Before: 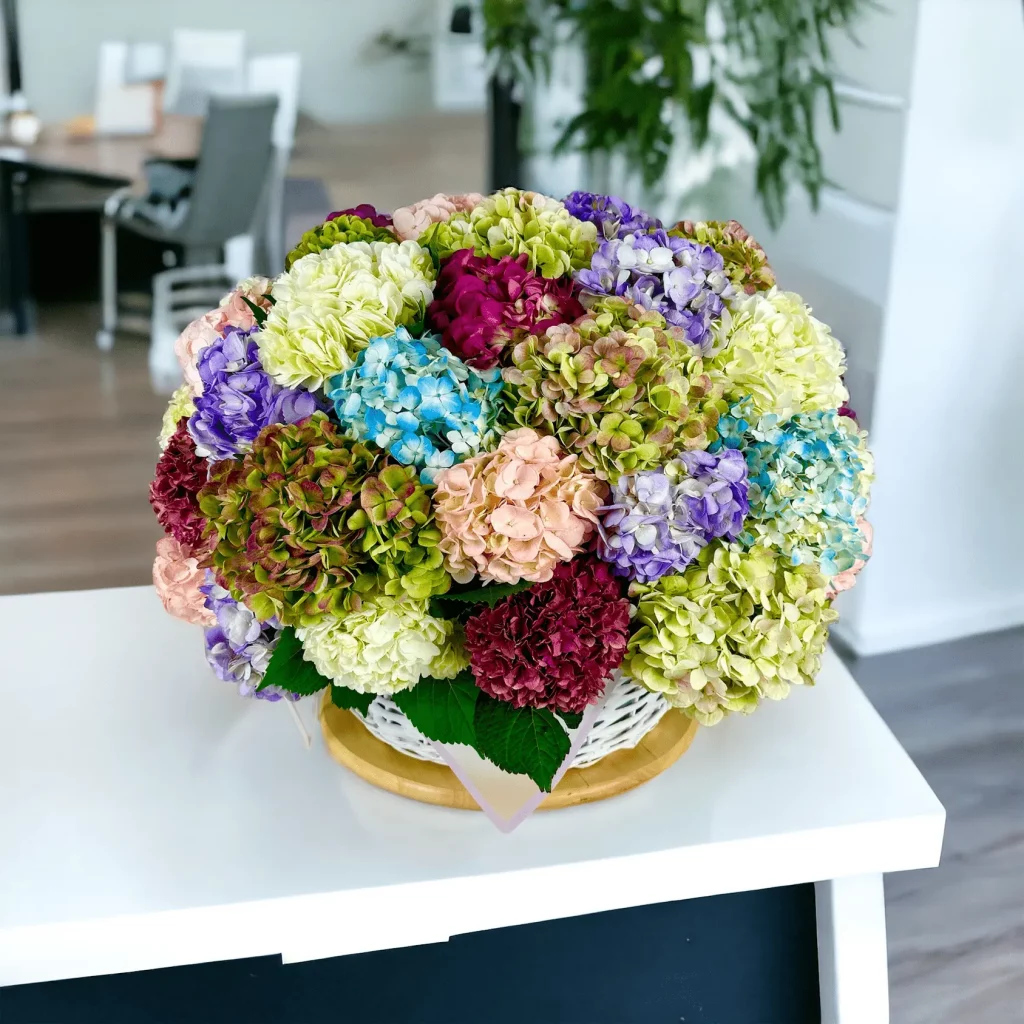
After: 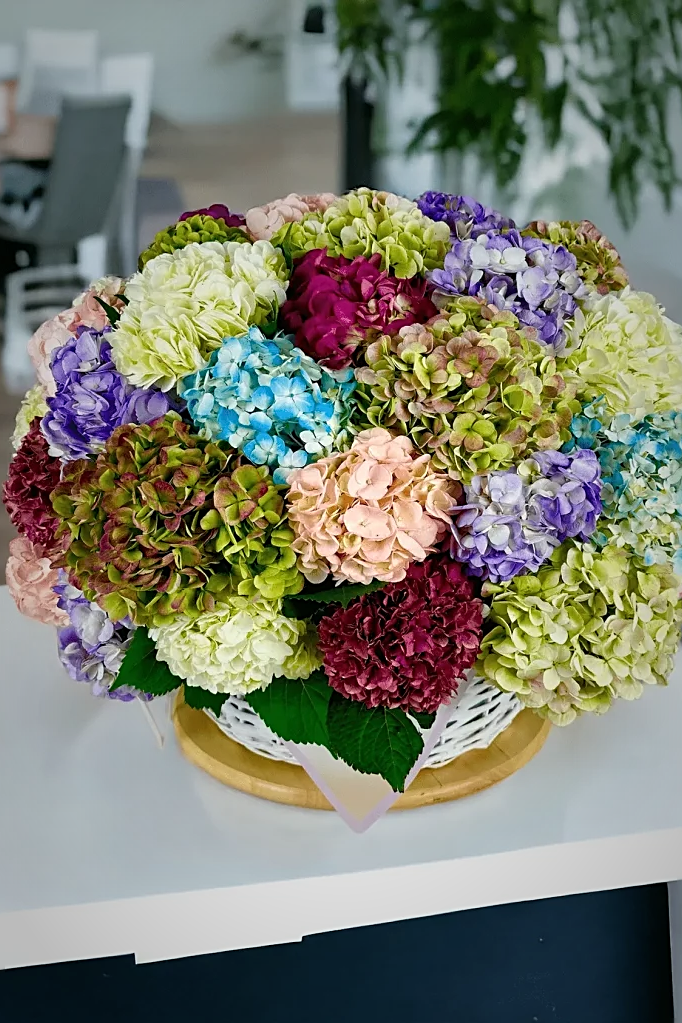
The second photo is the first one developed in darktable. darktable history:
tone equalizer: on, module defaults
vignetting: fall-off start 16.68%, fall-off radius 101.17%, saturation -0.022, width/height ratio 0.714
sharpen: radius 1.962
crop and rotate: left 14.368%, right 18.972%
